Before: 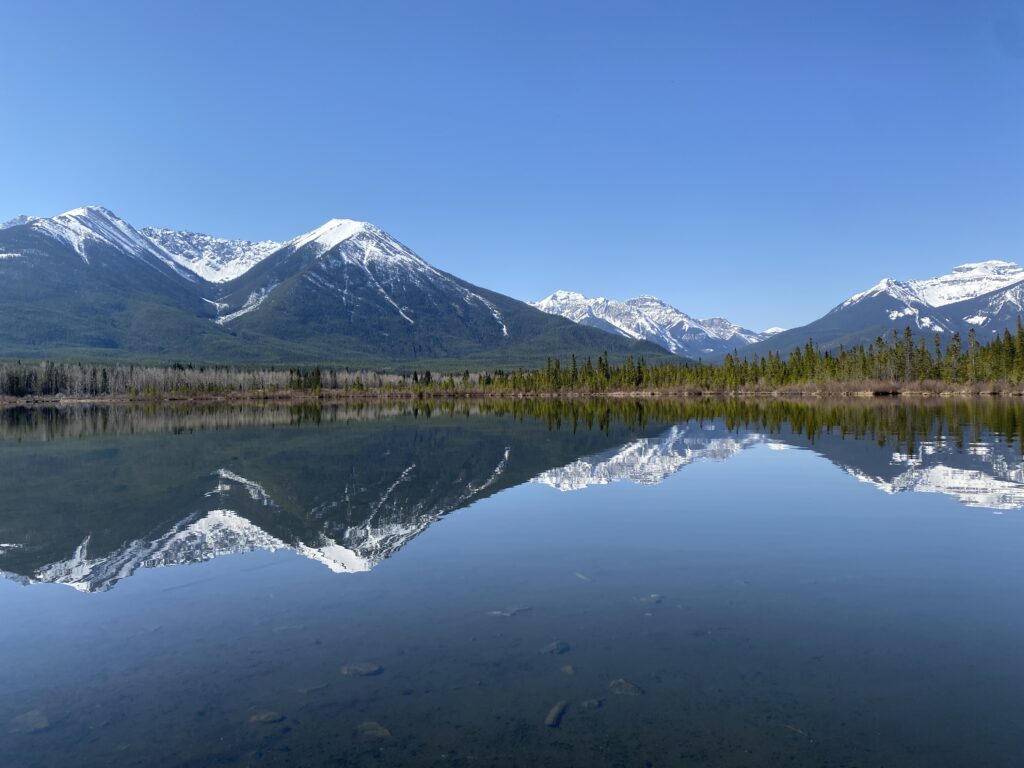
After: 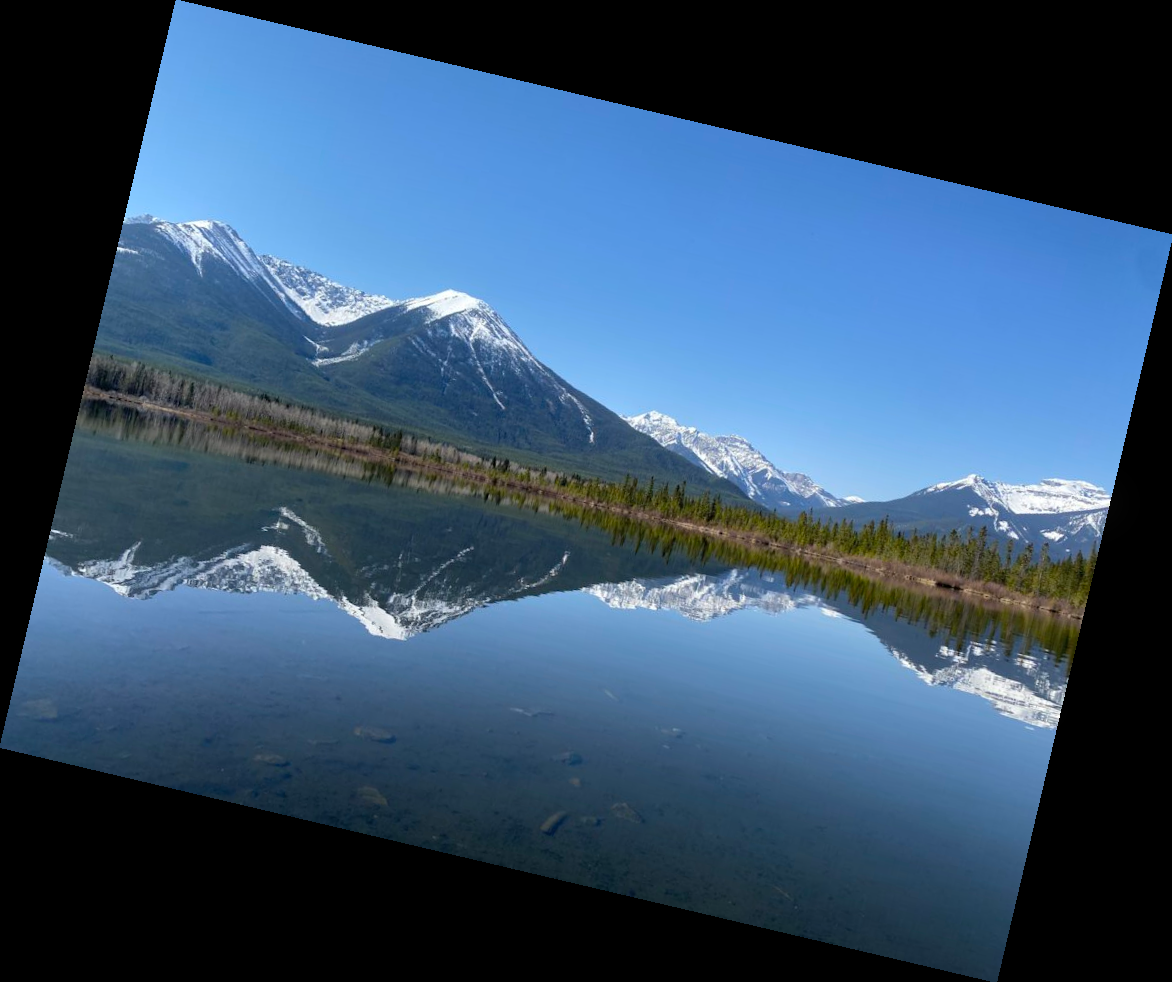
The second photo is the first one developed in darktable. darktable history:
rotate and perspective: rotation 13.27°, automatic cropping off
bloom: size 3%, threshold 100%, strength 0%
